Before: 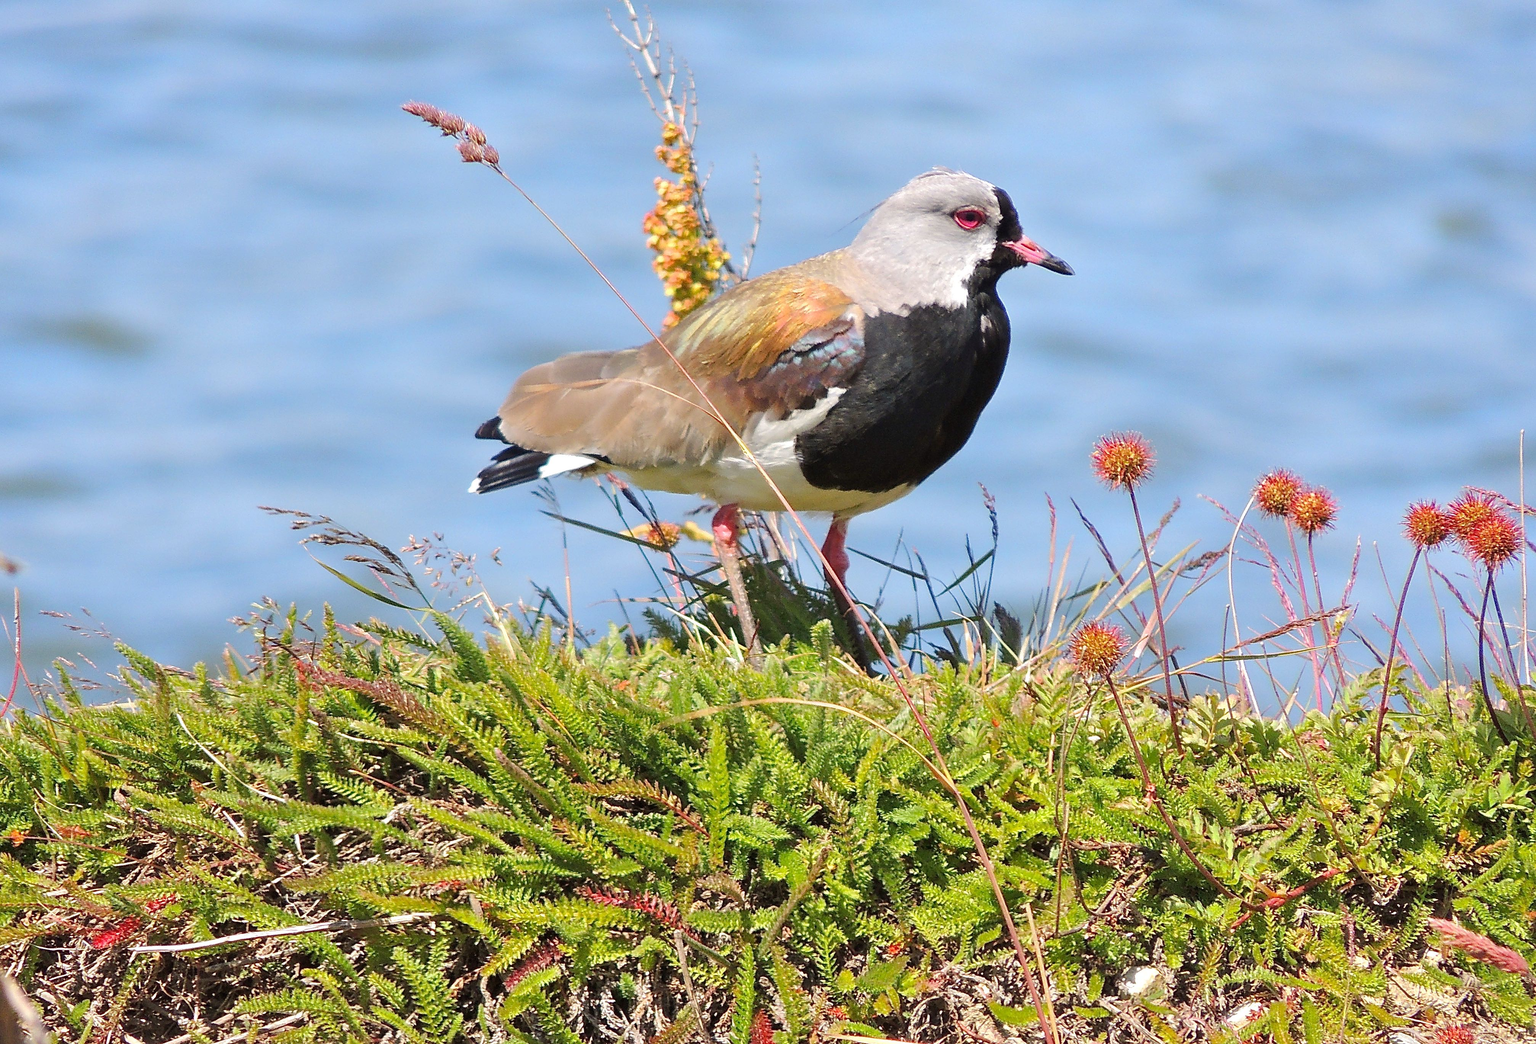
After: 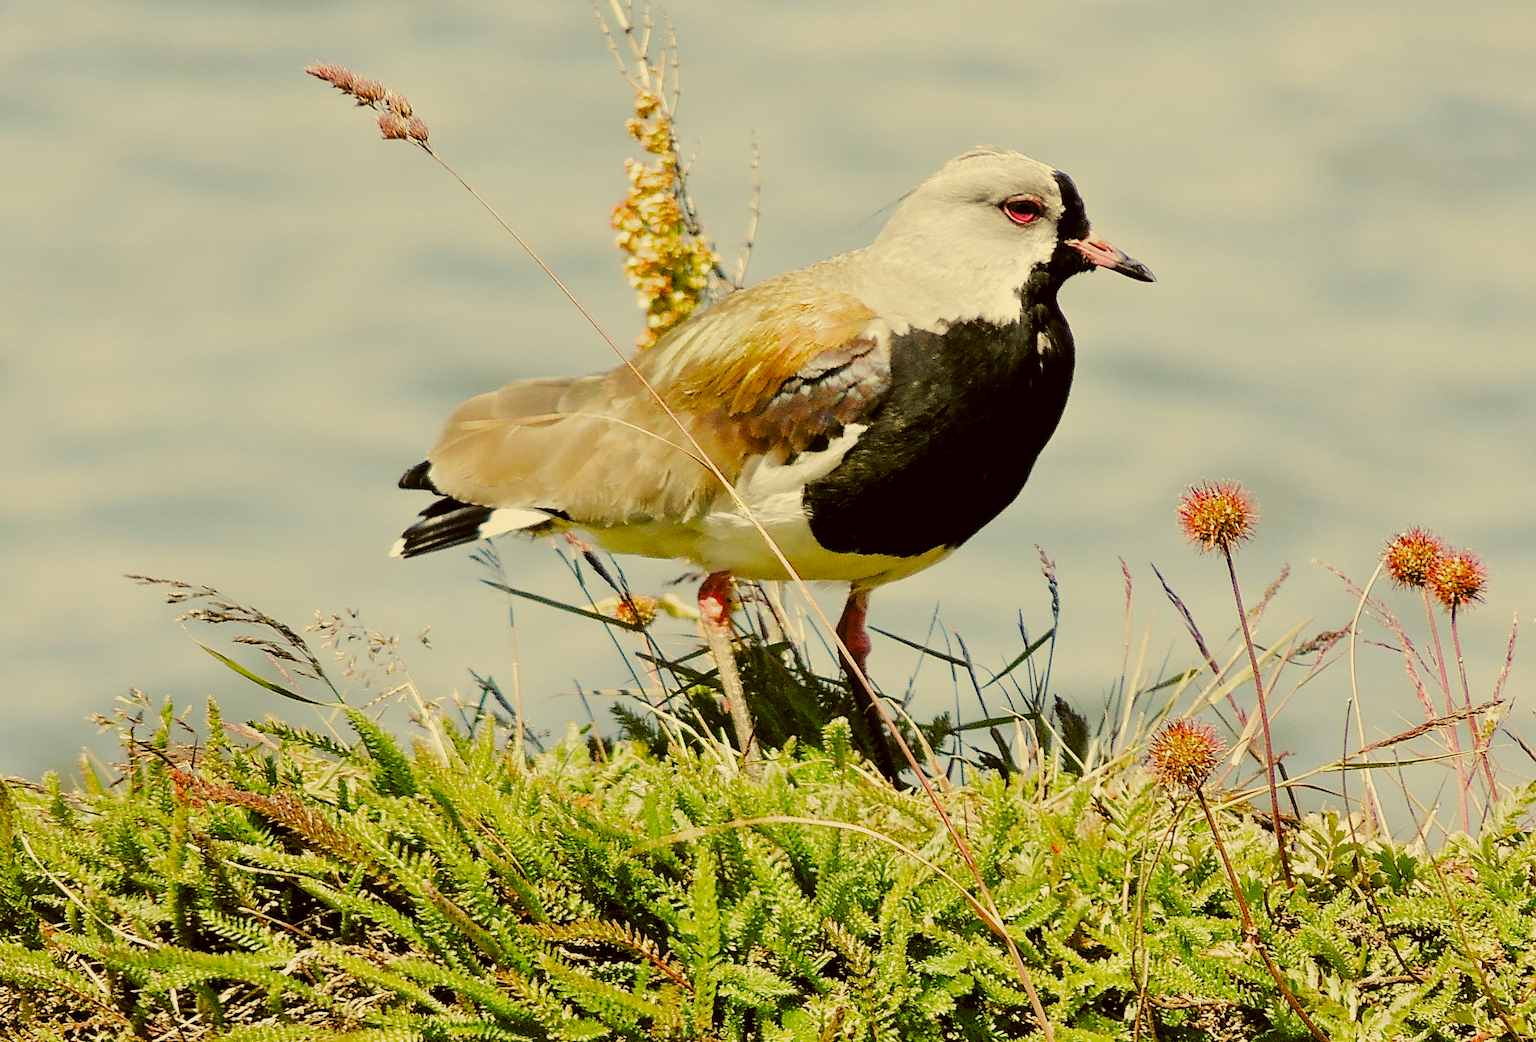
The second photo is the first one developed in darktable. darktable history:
crop and rotate: left 10.442%, top 5.012%, right 10.425%, bottom 15.993%
color correction: highlights a* 0.111, highlights b* 28.78, shadows a* -0.225, shadows b* 21.44
filmic rgb: black relative exposure -5.06 EV, white relative exposure 3.97 EV, hardness 2.91, contrast 1.3, highlights saturation mix -30.43%, add noise in highlights 0.001, preserve chrominance no, color science v3 (2019), use custom middle-gray values true, contrast in highlights soft
